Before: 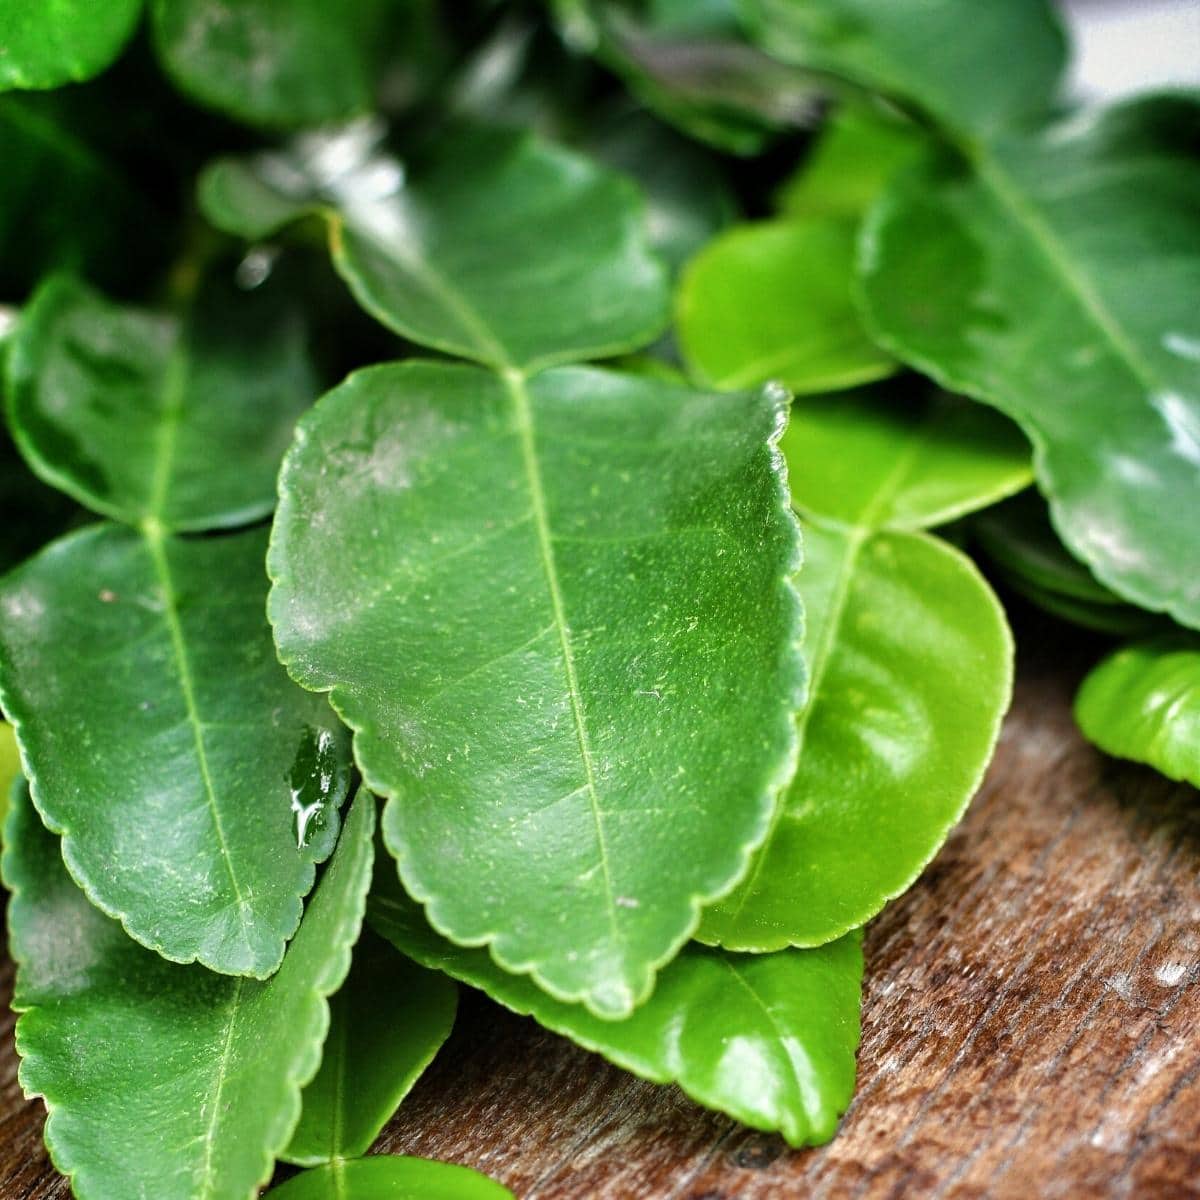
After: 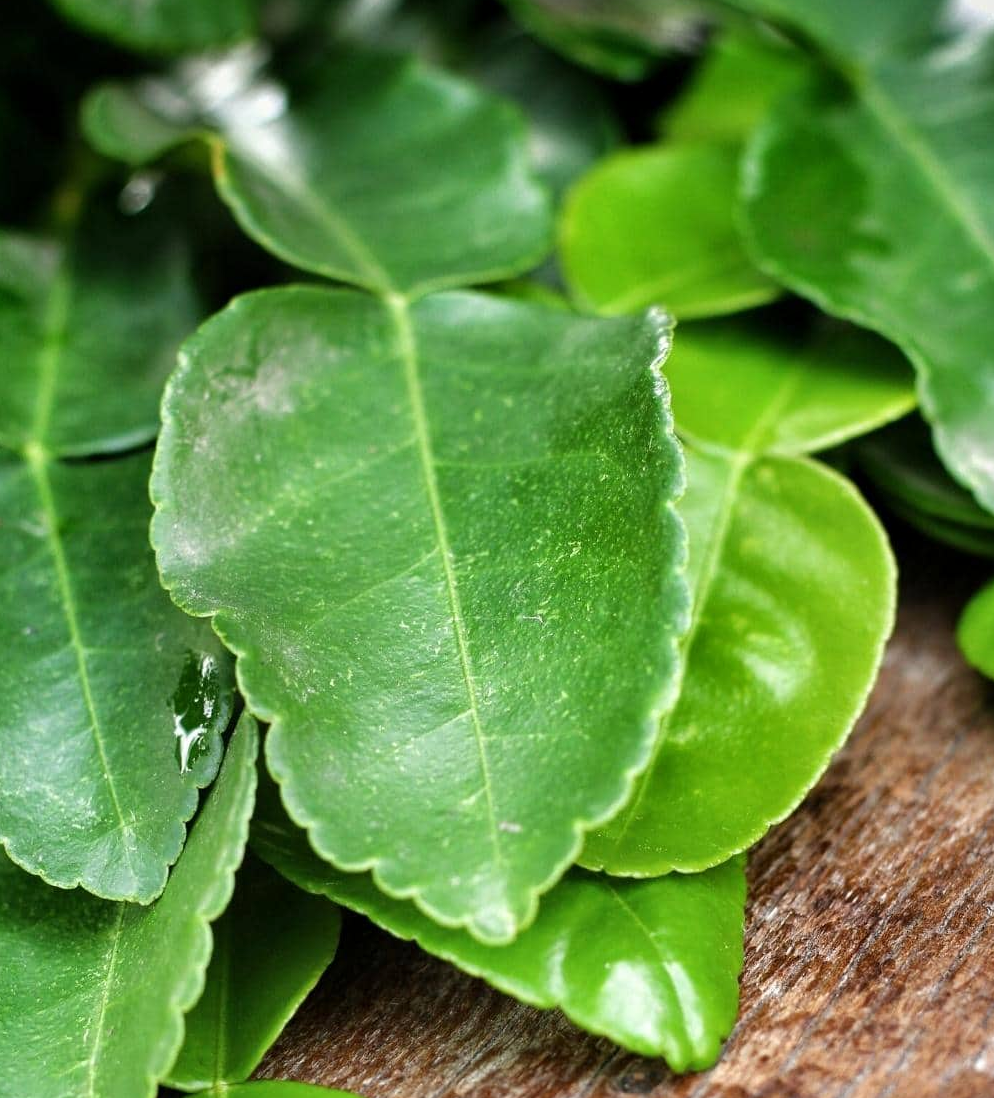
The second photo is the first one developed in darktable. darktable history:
crop: left 9.807%, top 6.259%, right 7.334%, bottom 2.177%
local contrast: mode bilateral grid, contrast 15, coarseness 36, detail 105%, midtone range 0.2
